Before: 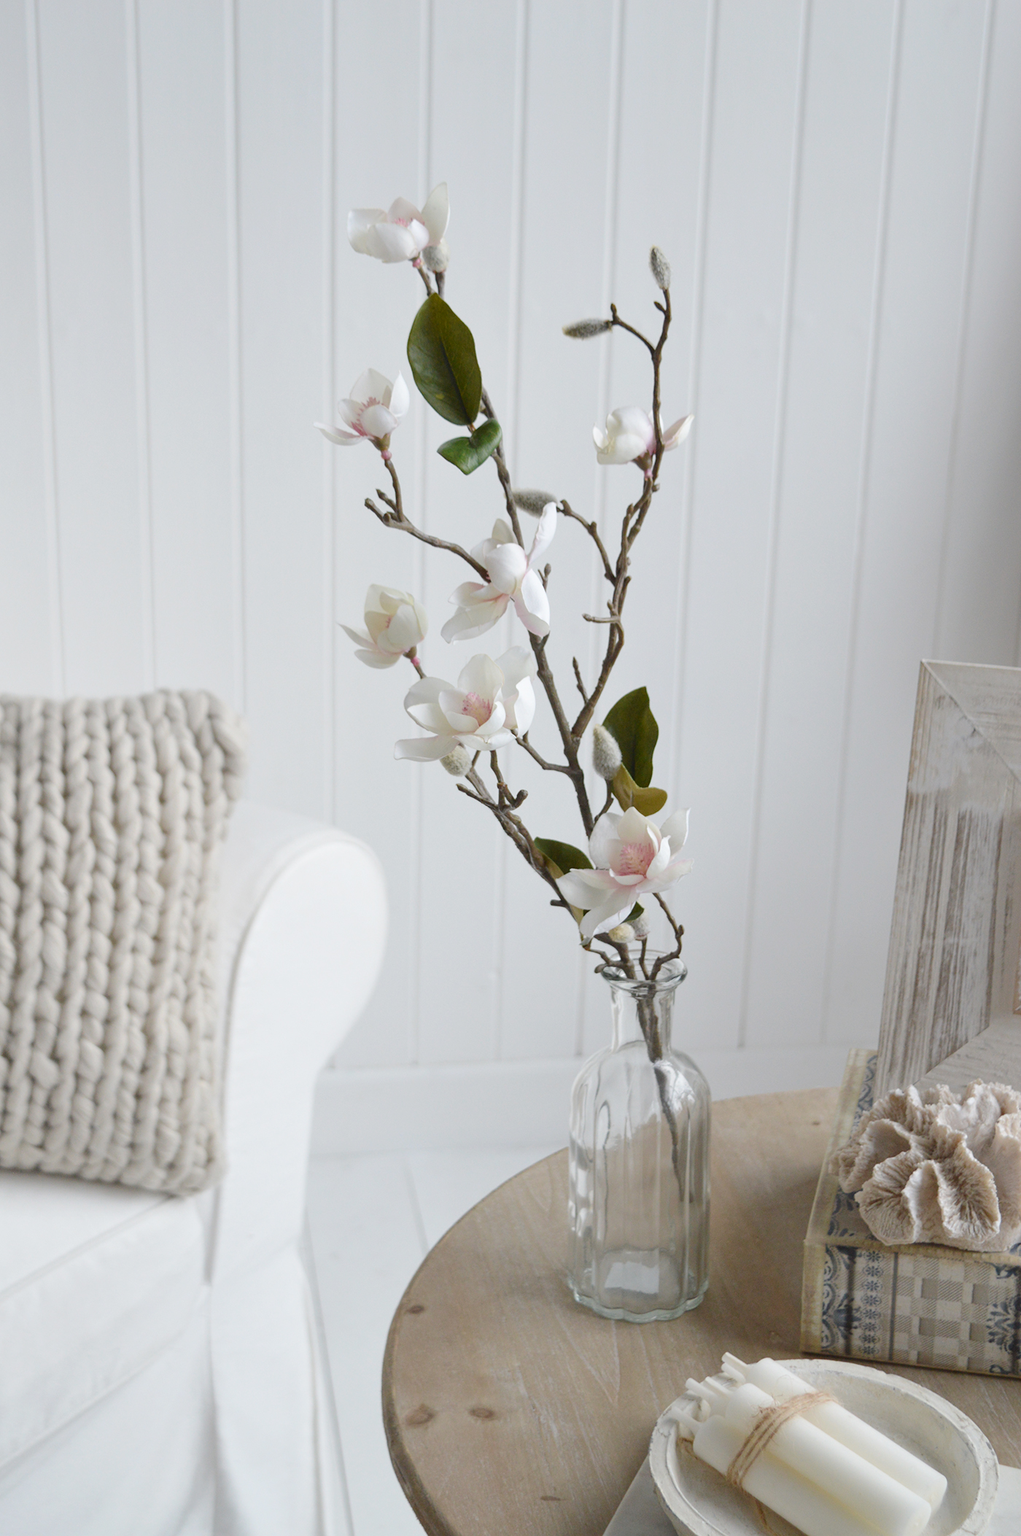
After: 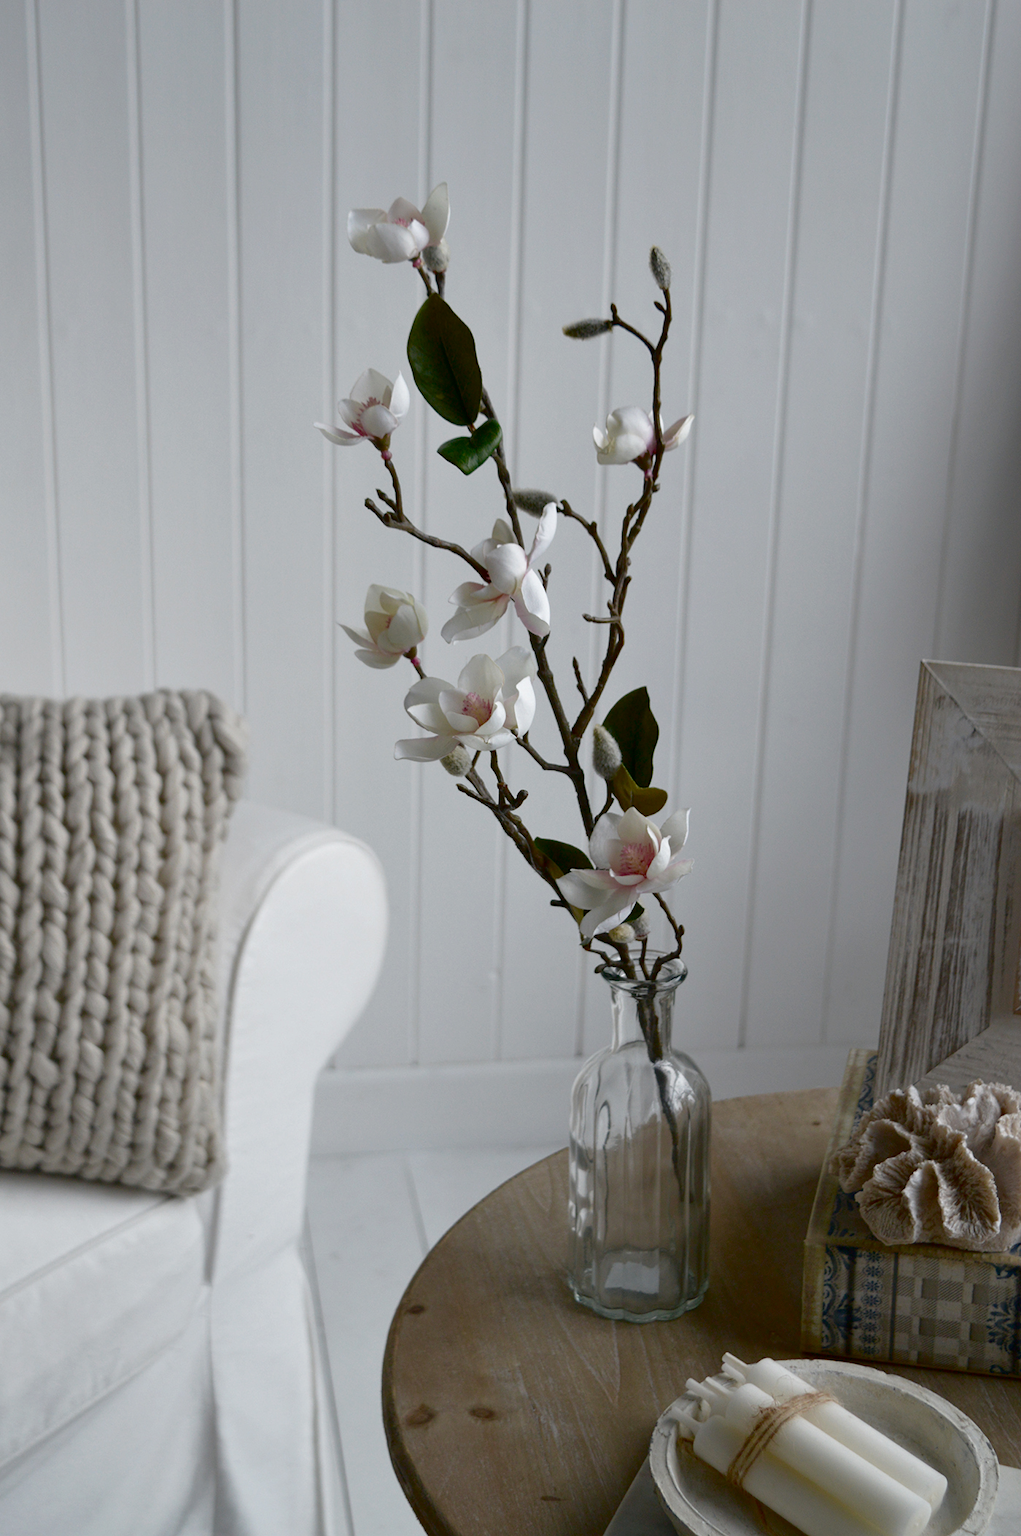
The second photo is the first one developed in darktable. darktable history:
contrast brightness saturation: brightness -0.516
color balance rgb: shadows lift › chroma 2.034%, shadows lift › hue 220.89°, perceptual saturation grading › global saturation 20%, perceptual saturation grading › highlights -25.029%, perceptual saturation grading › shadows 24.165%, global vibrance 20%
